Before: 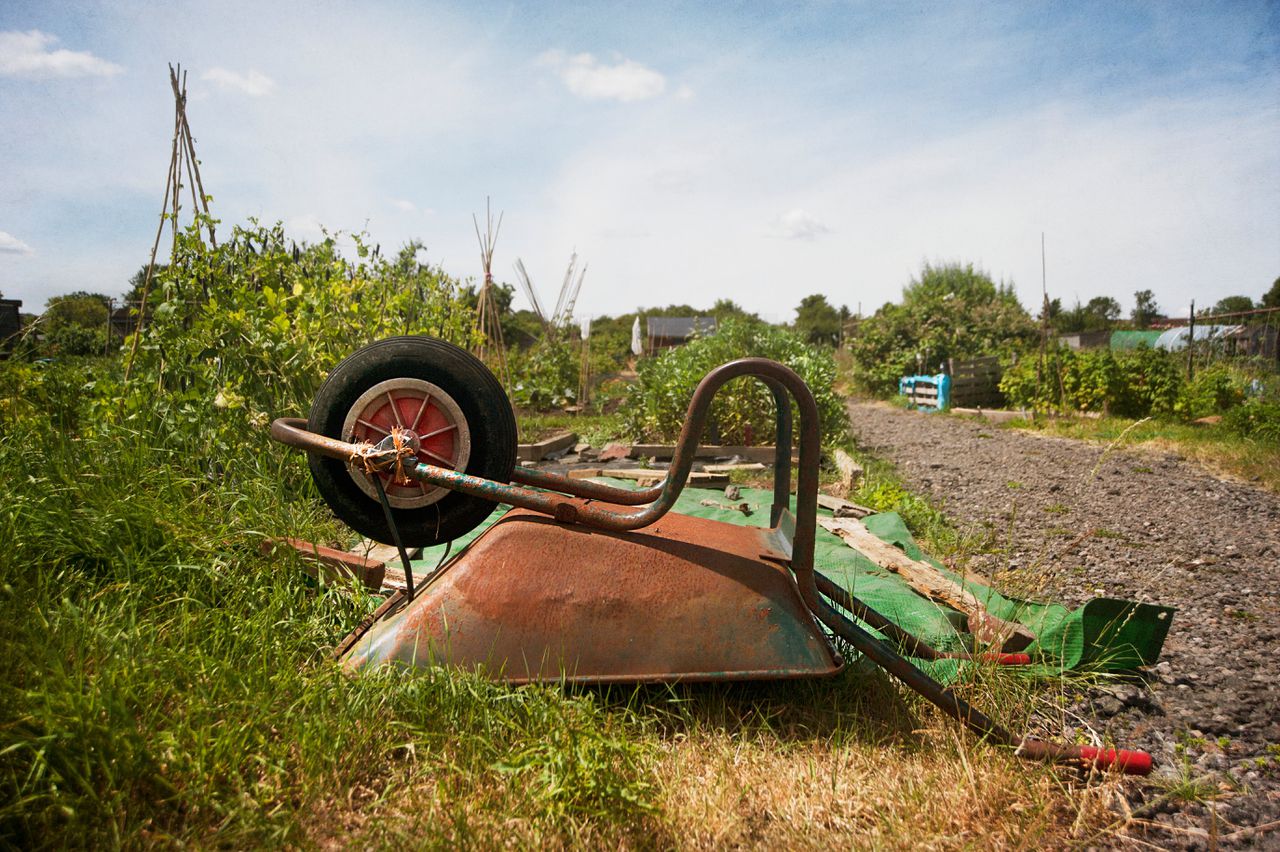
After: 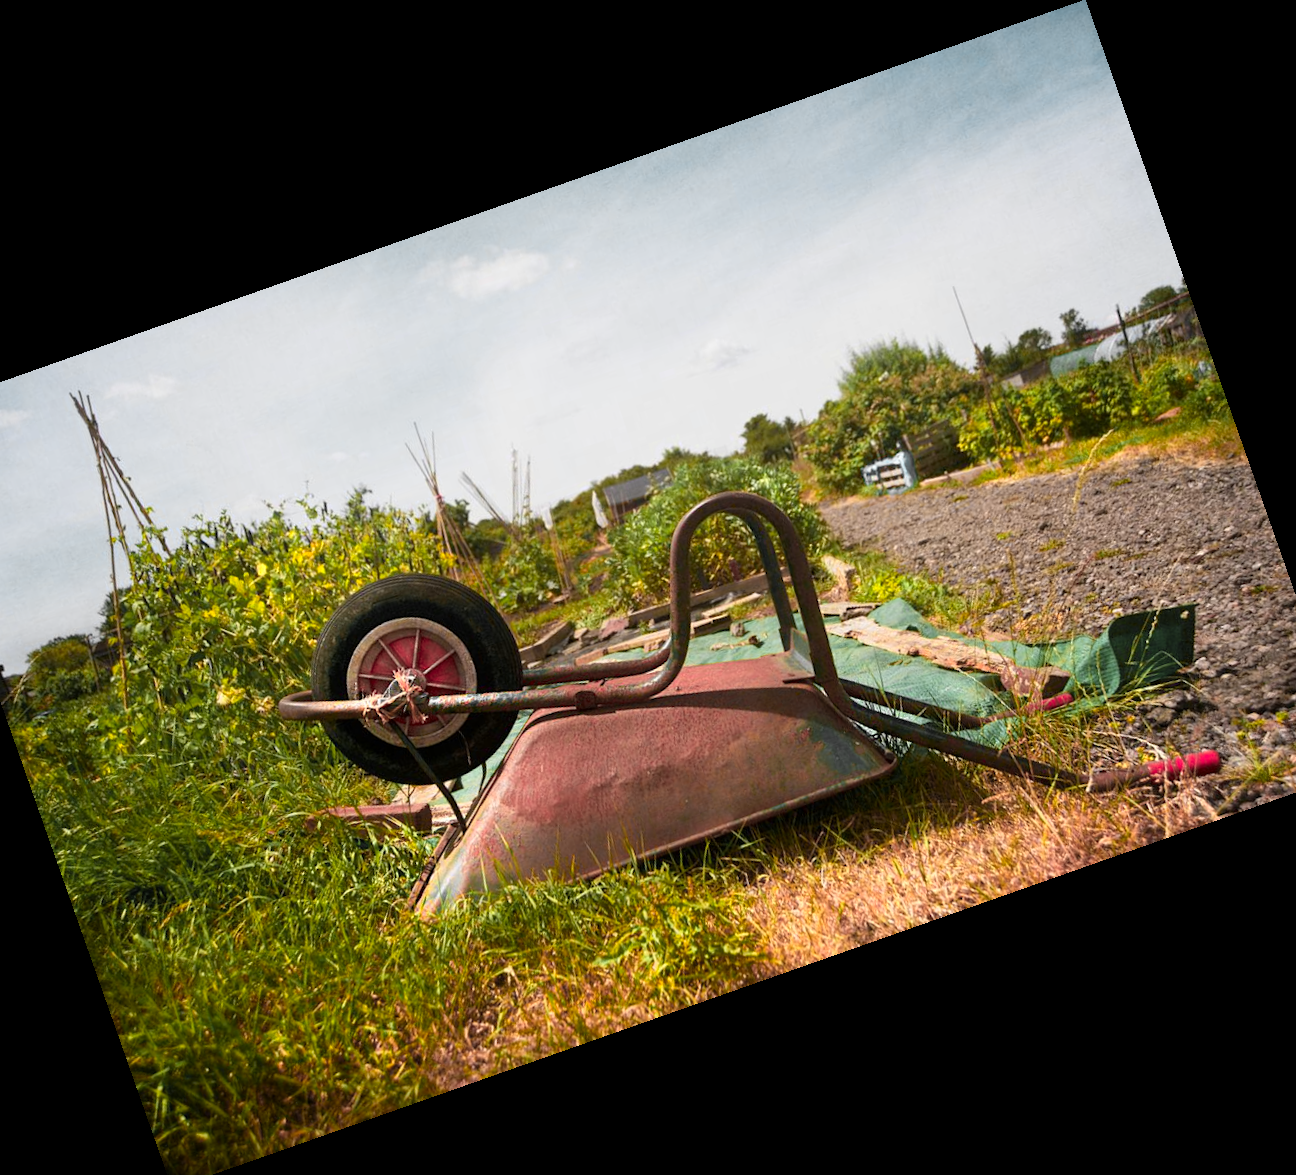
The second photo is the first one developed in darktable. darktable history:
color zones: curves: ch0 [(0.257, 0.558) (0.75, 0.565)]; ch1 [(0.004, 0.857) (0.14, 0.416) (0.257, 0.695) (0.442, 0.032) (0.736, 0.266) (0.891, 0.741)]; ch2 [(0, 0.623) (0.112, 0.436) (0.271, 0.474) (0.516, 0.64) (0.743, 0.286)]
rotate and perspective: rotation 1.57°, crop left 0.018, crop right 0.982, crop top 0.039, crop bottom 0.961
crop and rotate: angle 19.43°, left 6.812%, right 4.125%, bottom 1.087%
